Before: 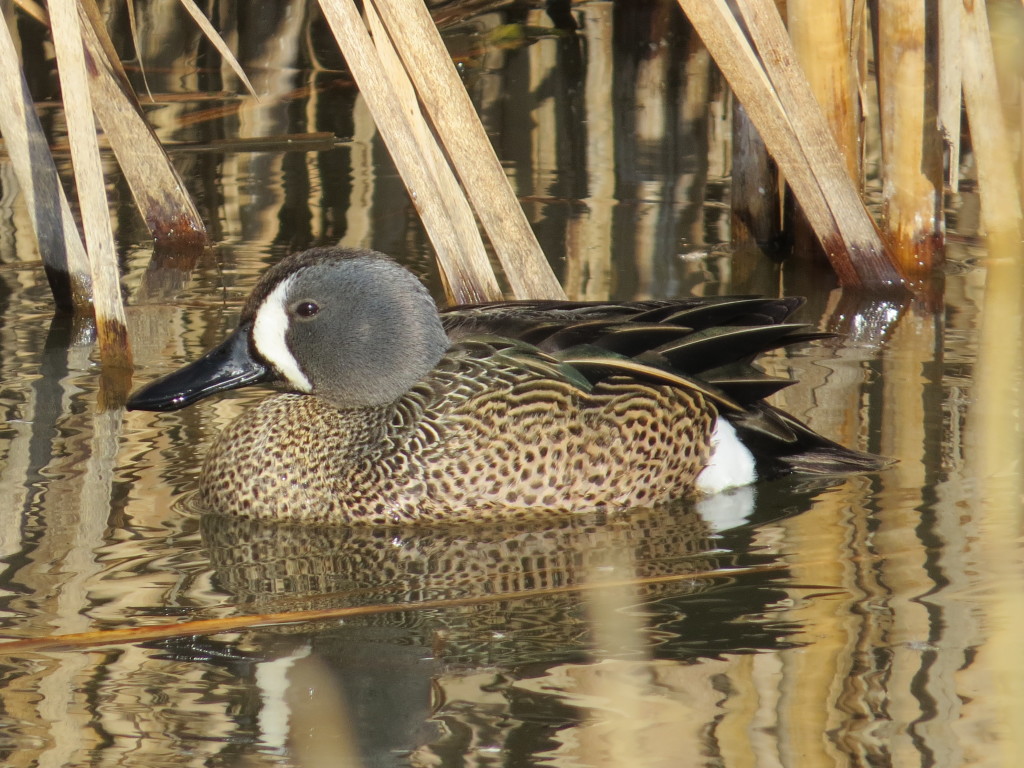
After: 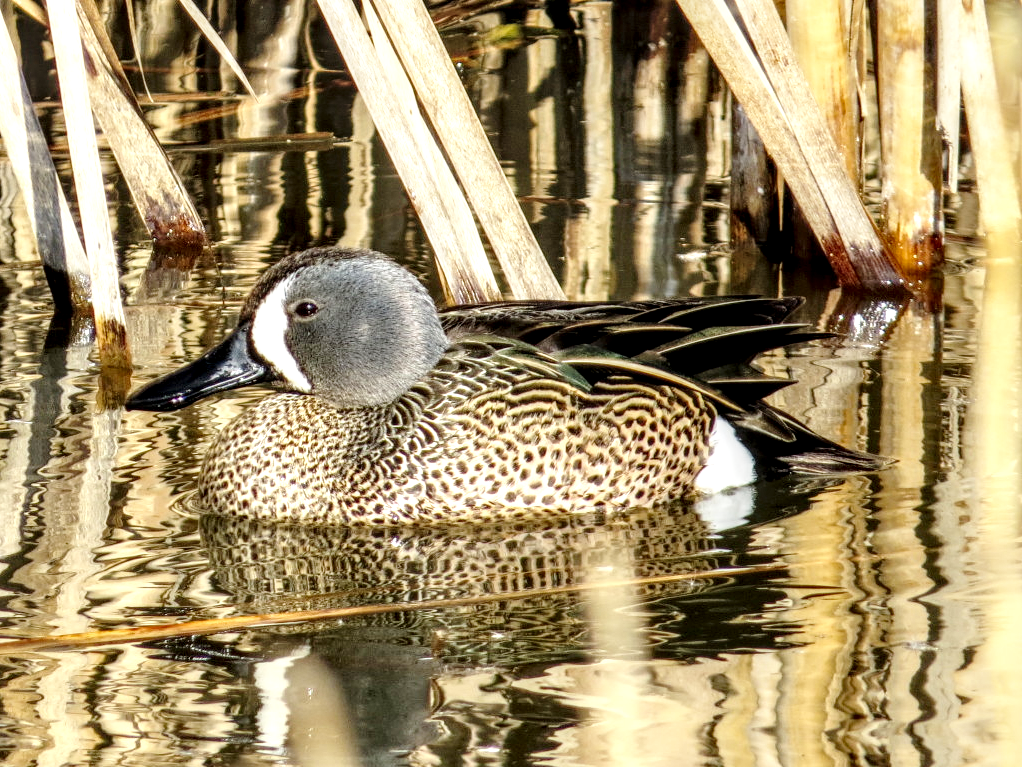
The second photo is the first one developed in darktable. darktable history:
crop: left 0.111%
base curve: curves: ch0 [(0, 0) (0.028, 0.03) (0.121, 0.232) (0.46, 0.748) (0.859, 0.968) (1, 1)], preserve colors none
local contrast: highlights 19%, detail 185%
